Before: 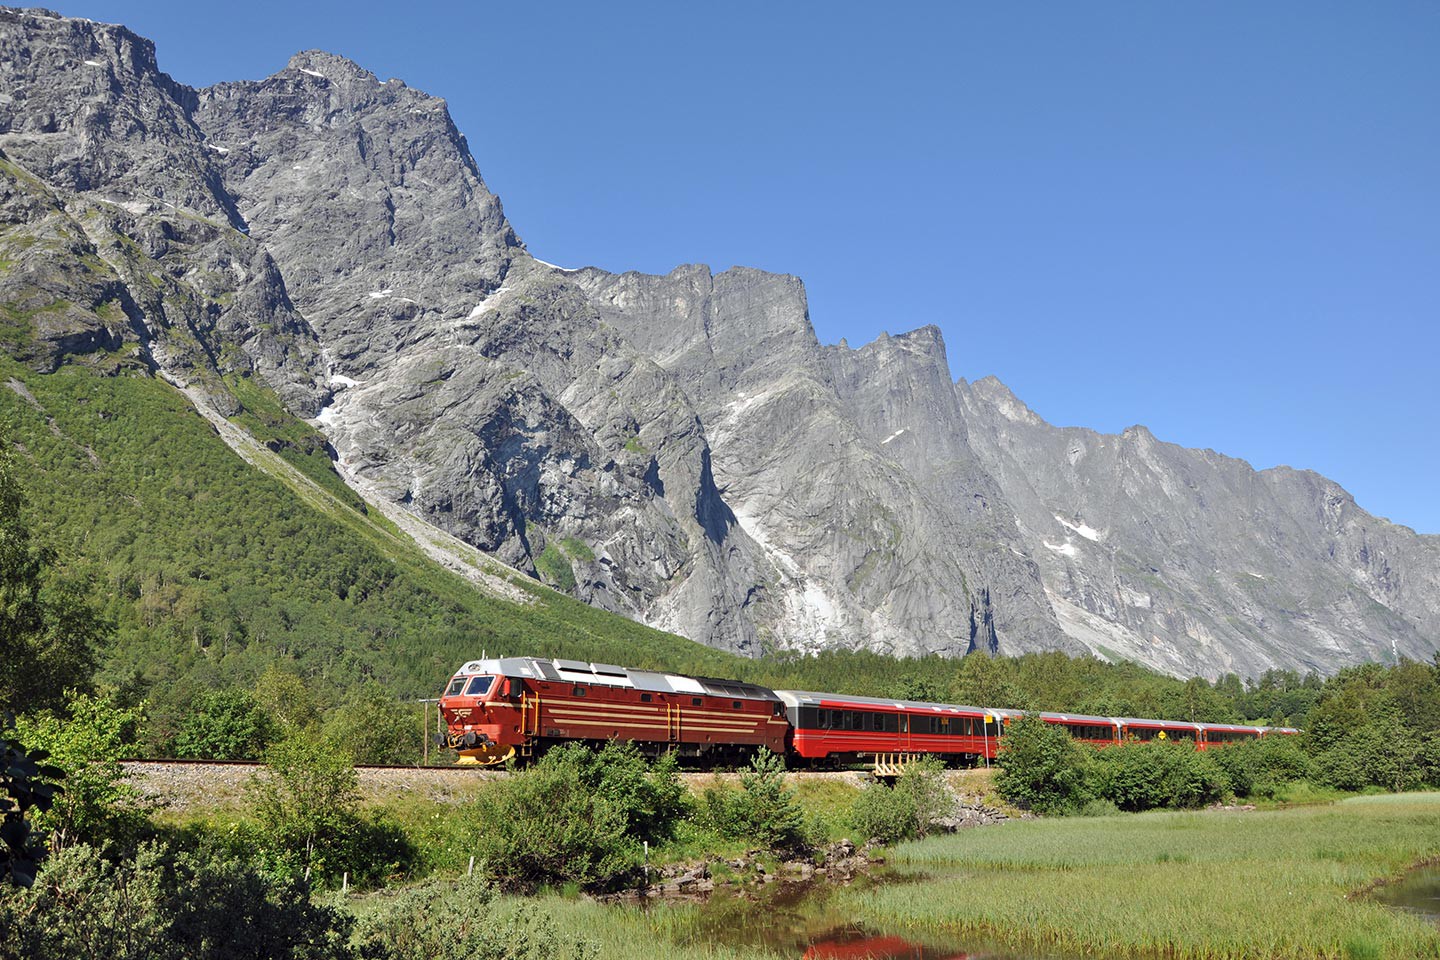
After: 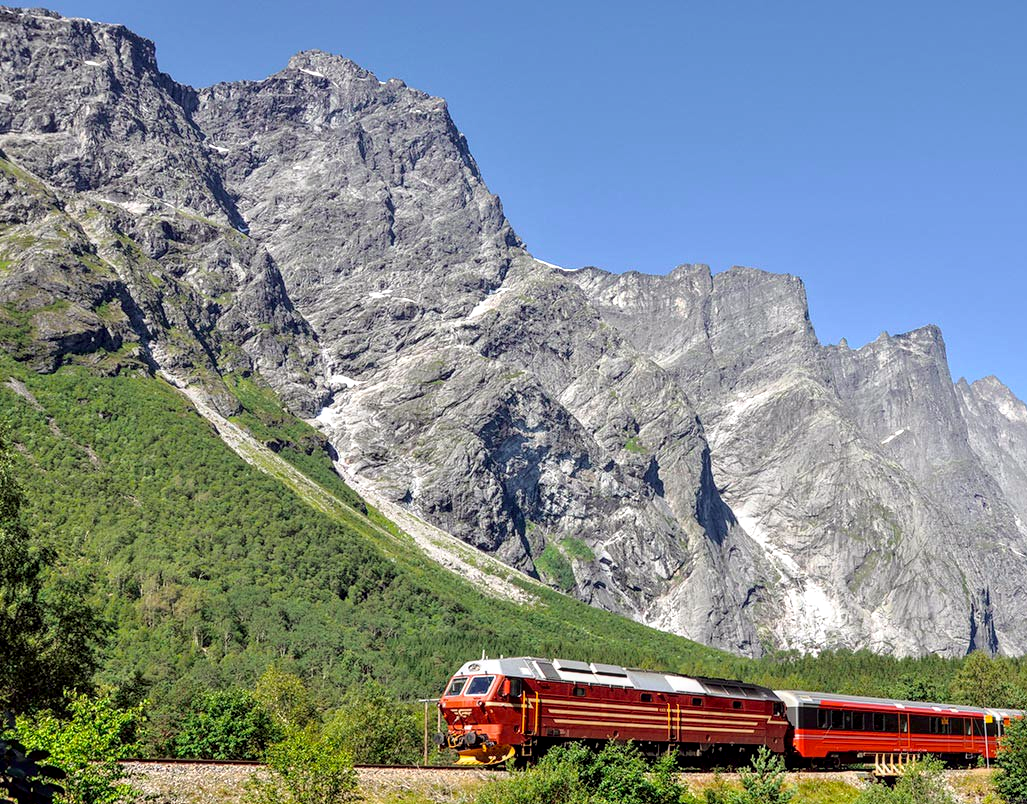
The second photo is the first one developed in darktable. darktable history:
crop: right 28.615%, bottom 16.195%
tone curve: curves: ch0 [(0, 0.013) (0.117, 0.081) (0.257, 0.259) (0.408, 0.45) (0.611, 0.64) (0.81, 0.857) (1, 1)]; ch1 [(0, 0) (0.287, 0.198) (0.501, 0.506) (0.56, 0.584) (0.715, 0.741) (0.976, 0.992)]; ch2 [(0, 0) (0.369, 0.362) (0.5, 0.5) (0.537, 0.547) (0.59, 0.603) (0.681, 0.754) (1, 1)], color space Lab, independent channels, preserve colors none
local contrast: highlights 42%, shadows 62%, detail 137%, midtone range 0.514
